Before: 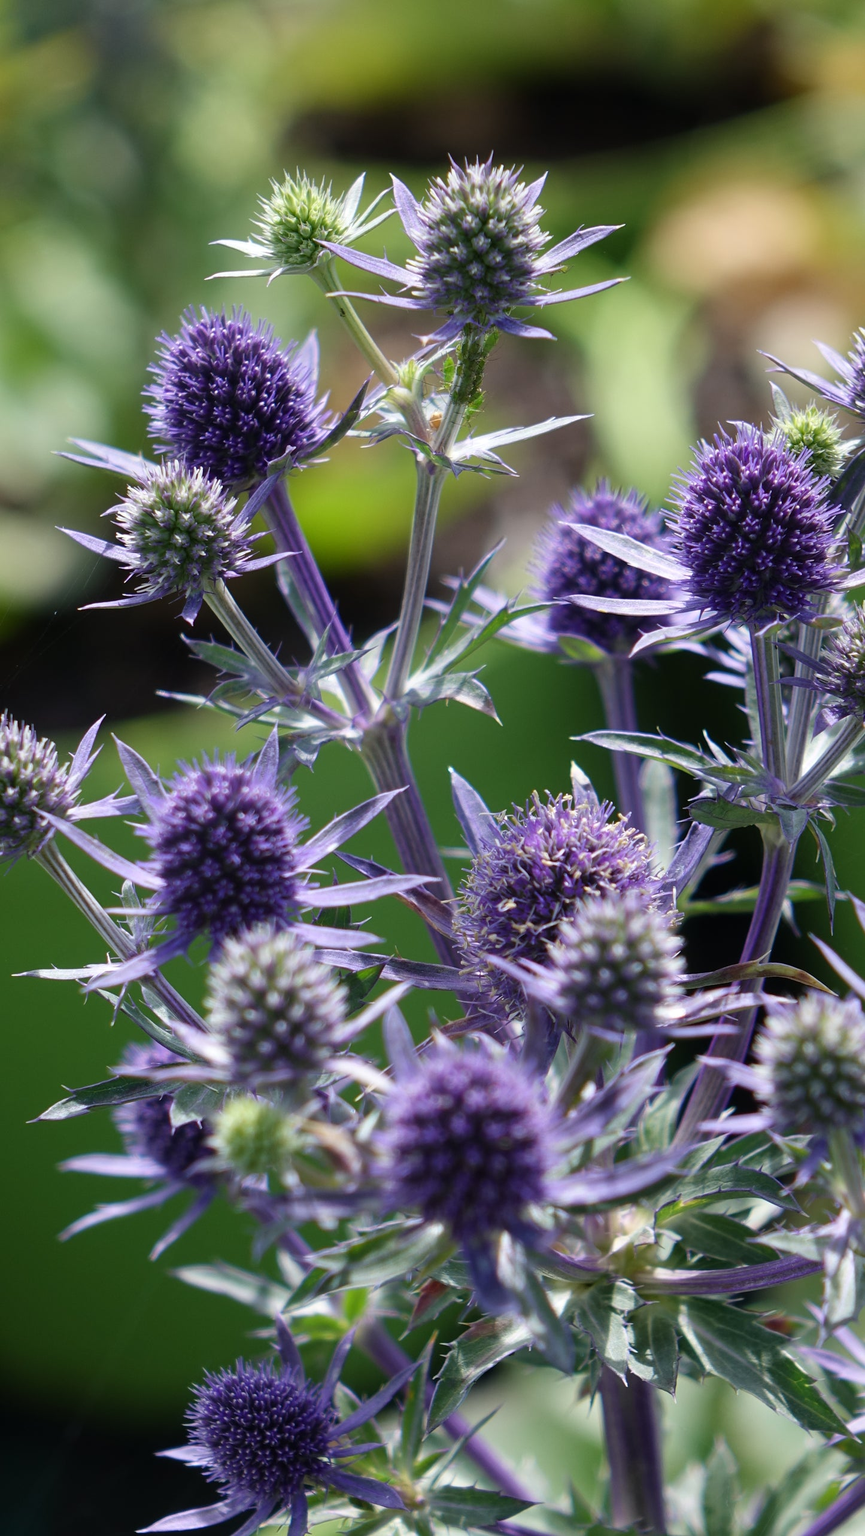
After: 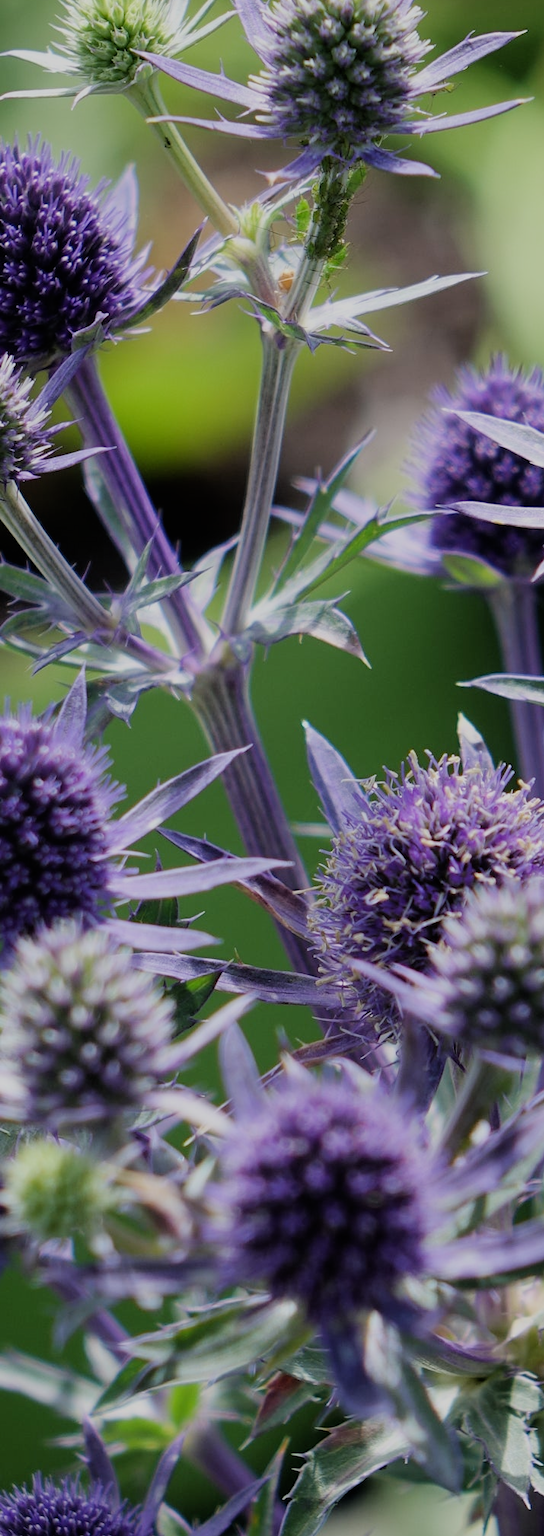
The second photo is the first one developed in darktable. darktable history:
crop and rotate: angle 0.013°, left 24.377%, top 13.046%, right 25.987%, bottom 8.273%
filmic rgb: black relative exposure -7.21 EV, white relative exposure 5.38 EV, threshold 5.95 EV, hardness 3.02, enable highlight reconstruction true
